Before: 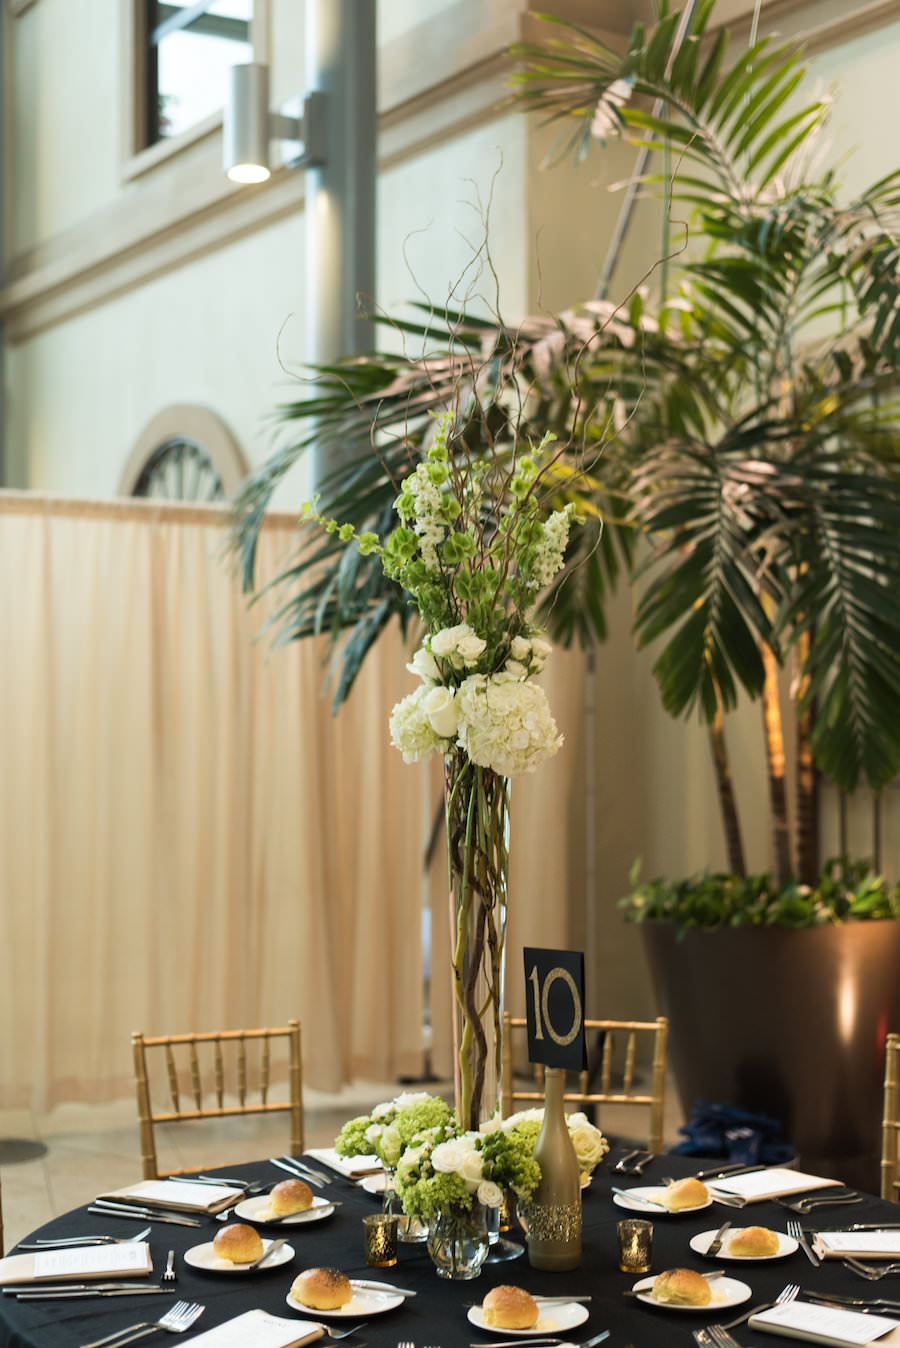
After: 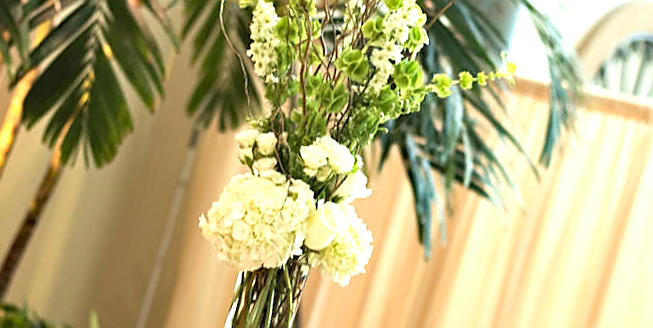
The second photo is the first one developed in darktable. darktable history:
exposure: exposure 1 EV, compensate highlight preservation false
haze removal: compatibility mode true, adaptive false
crop and rotate: angle 16.12°, top 30.835%, bottom 35.653%
sharpen: on, module defaults
